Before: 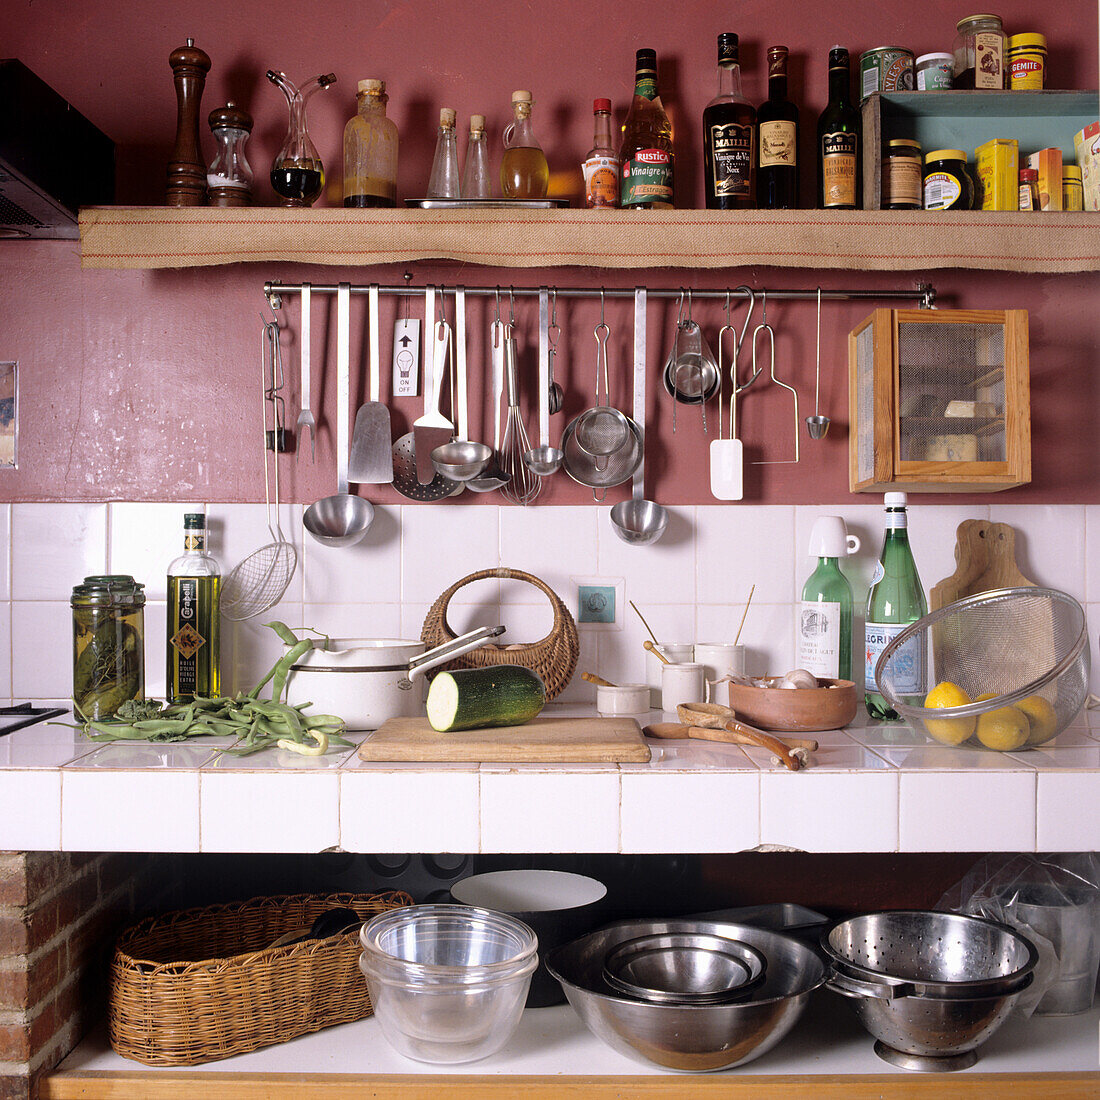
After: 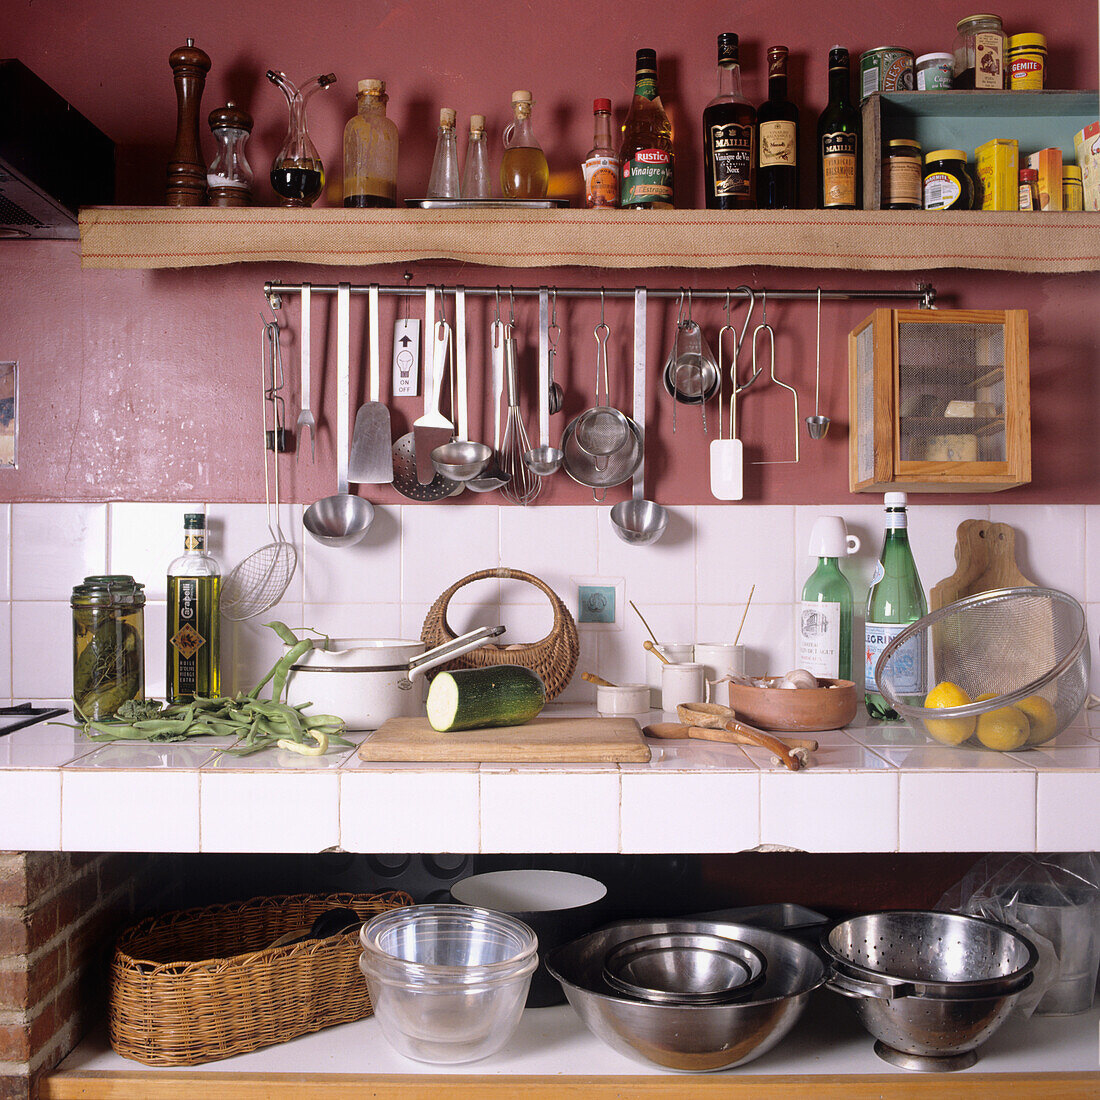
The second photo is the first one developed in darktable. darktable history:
contrast equalizer: octaves 7, y [[0.535, 0.543, 0.548, 0.548, 0.542, 0.532], [0.5 ×6], [0.5 ×6], [0 ×6], [0 ×6]], mix -0.314
